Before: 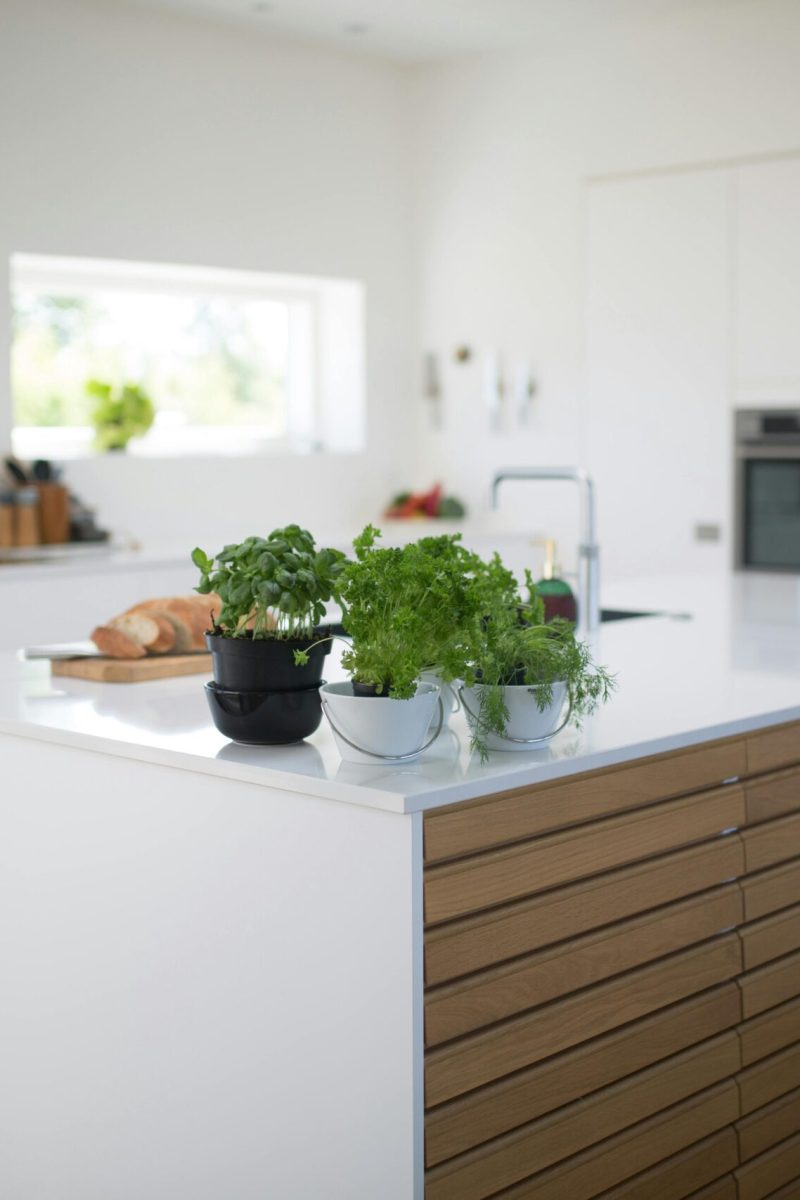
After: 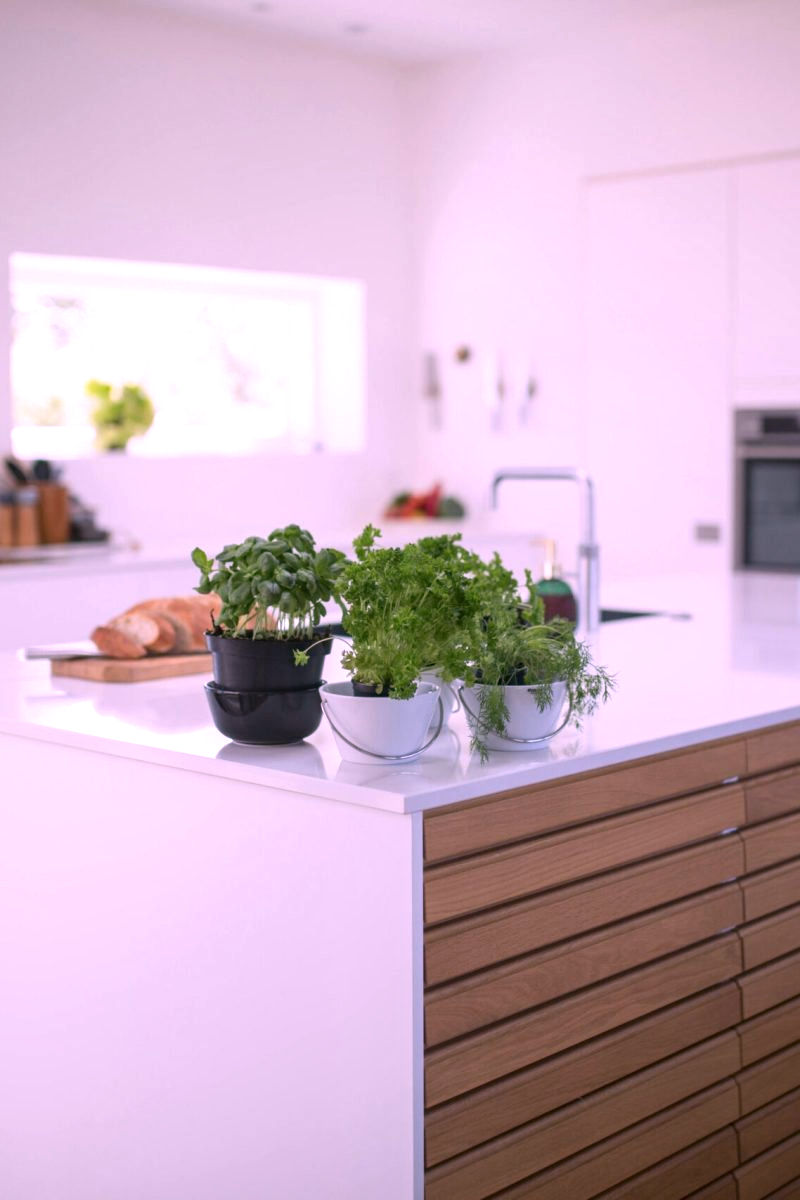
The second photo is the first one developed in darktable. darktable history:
local contrast: on, module defaults
white balance: red 1.188, blue 1.11
color calibration: illuminant as shot in camera, x 0.358, y 0.373, temperature 4628.91 K
